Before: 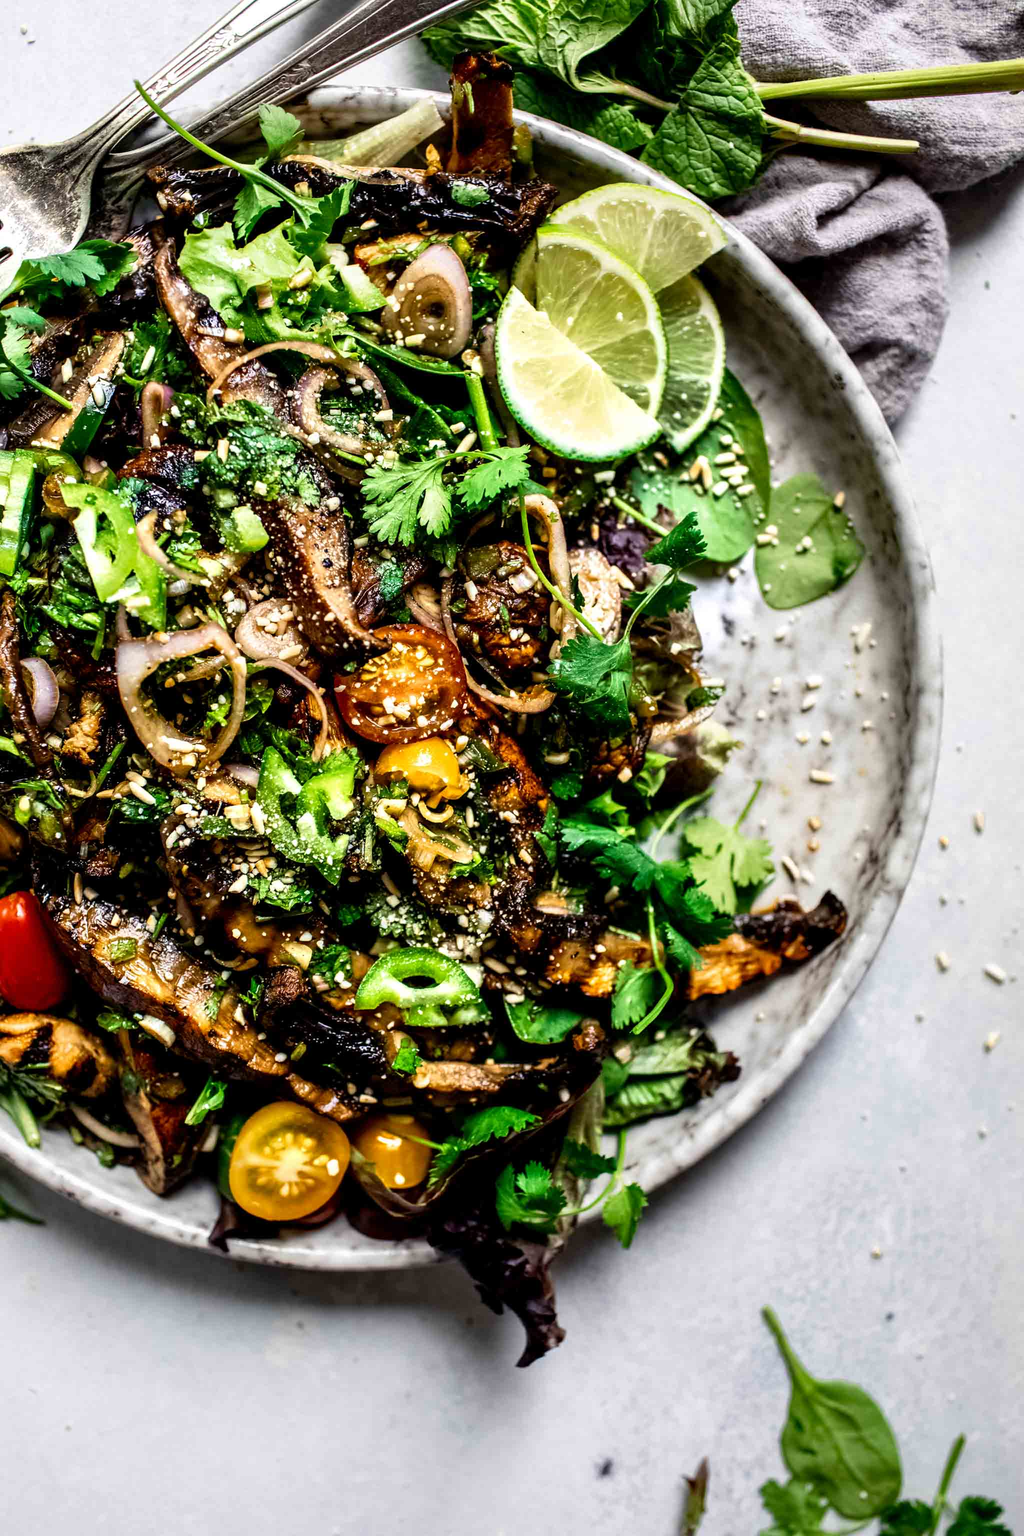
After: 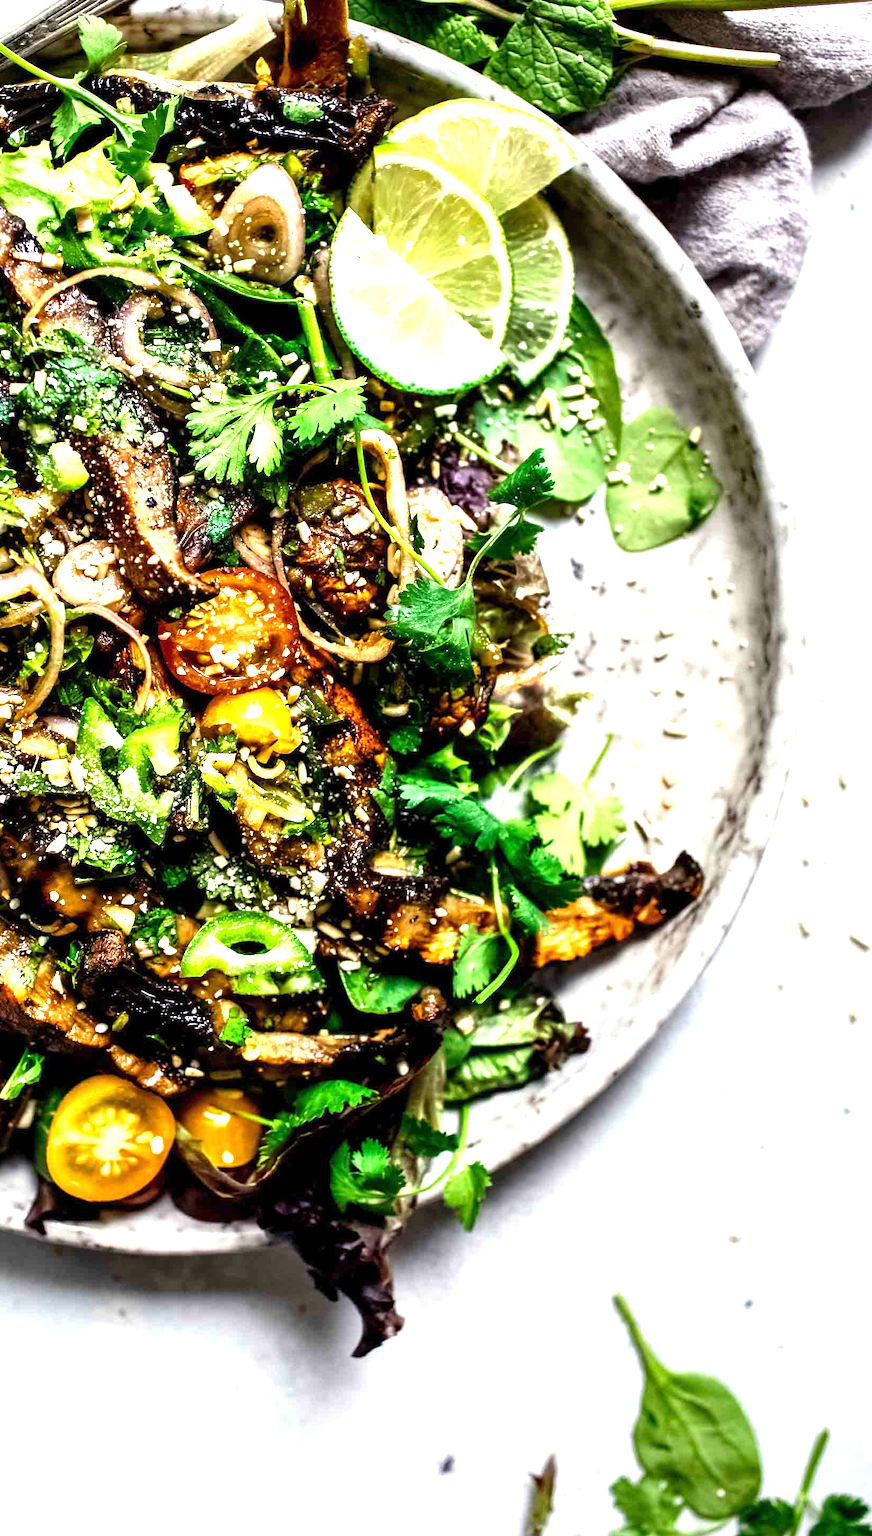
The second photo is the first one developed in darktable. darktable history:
exposure: black level correction 0, exposure 1 EV, compensate highlight preservation false
crop and rotate: left 18.134%, top 5.9%, right 1.699%
tone equalizer: -8 EV -0.572 EV
